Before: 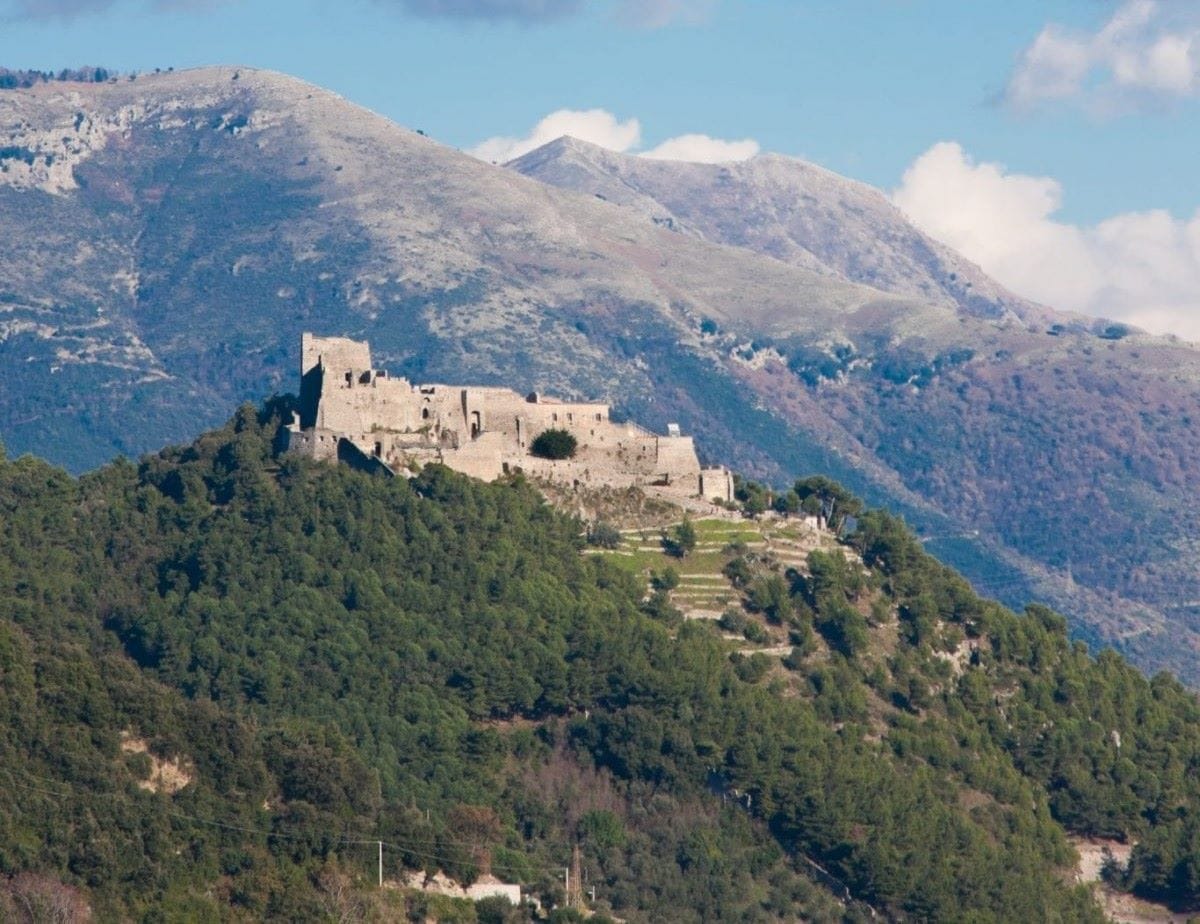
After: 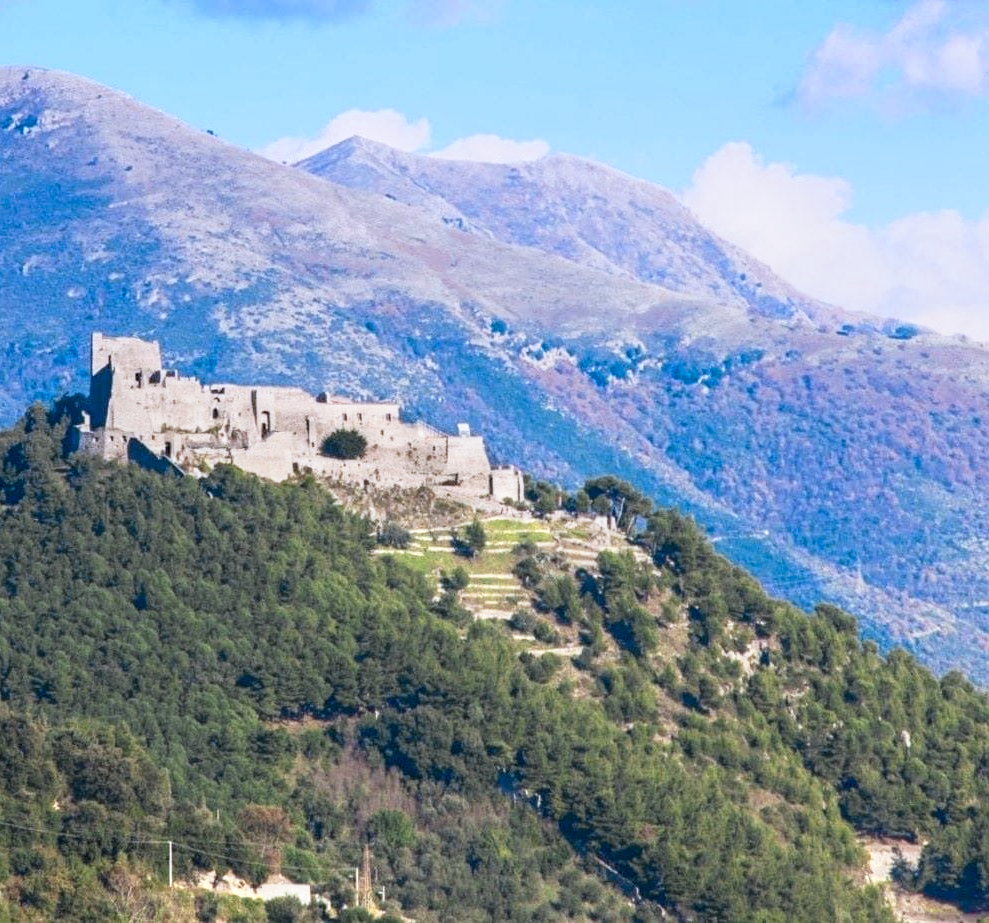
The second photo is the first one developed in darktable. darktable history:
white balance: red 0.978, blue 0.999
sharpen: radius 5.325, amount 0.312, threshold 26.433
base curve: curves: ch0 [(0, 0) (0.088, 0.125) (0.176, 0.251) (0.354, 0.501) (0.613, 0.749) (1, 0.877)], preserve colors none
graduated density: hue 238.83°, saturation 50%
exposure: exposure 0.375 EV, compensate highlight preservation false
crop: left 17.582%, bottom 0.031%
color zones: curves: ch0 [(0, 0.485) (0.178, 0.476) (0.261, 0.623) (0.411, 0.403) (0.708, 0.603) (0.934, 0.412)]; ch1 [(0.003, 0.485) (0.149, 0.496) (0.229, 0.584) (0.326, 0.551) (0.484, 0.262) (0.757, 0.643)]
local contrast: on, module defaults
